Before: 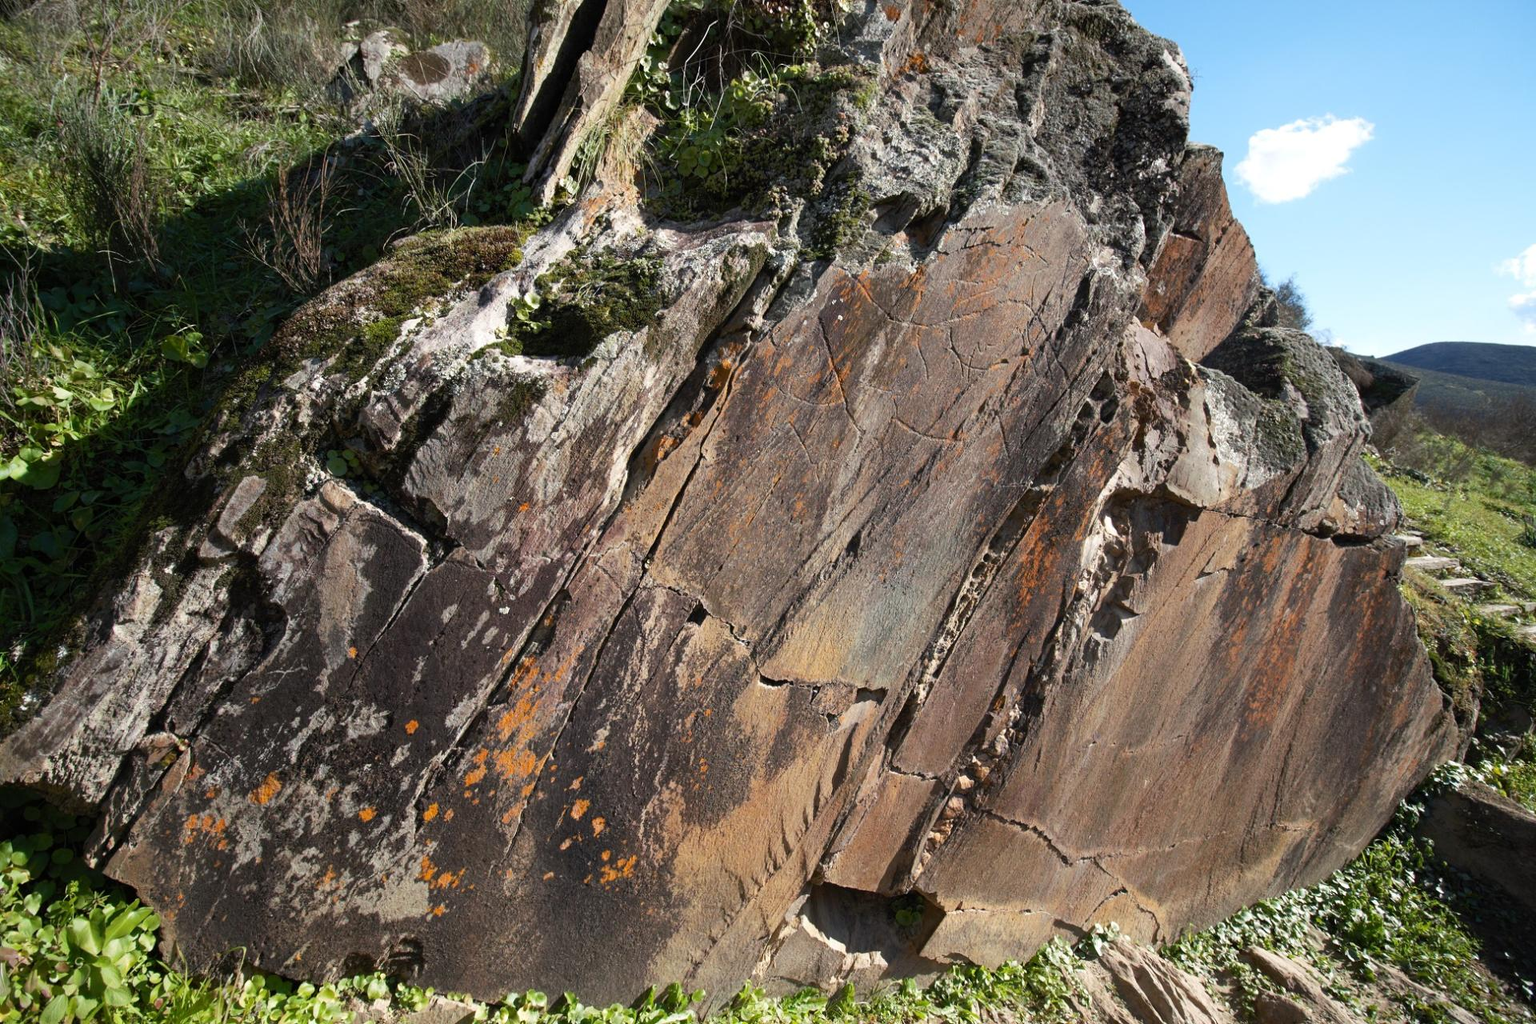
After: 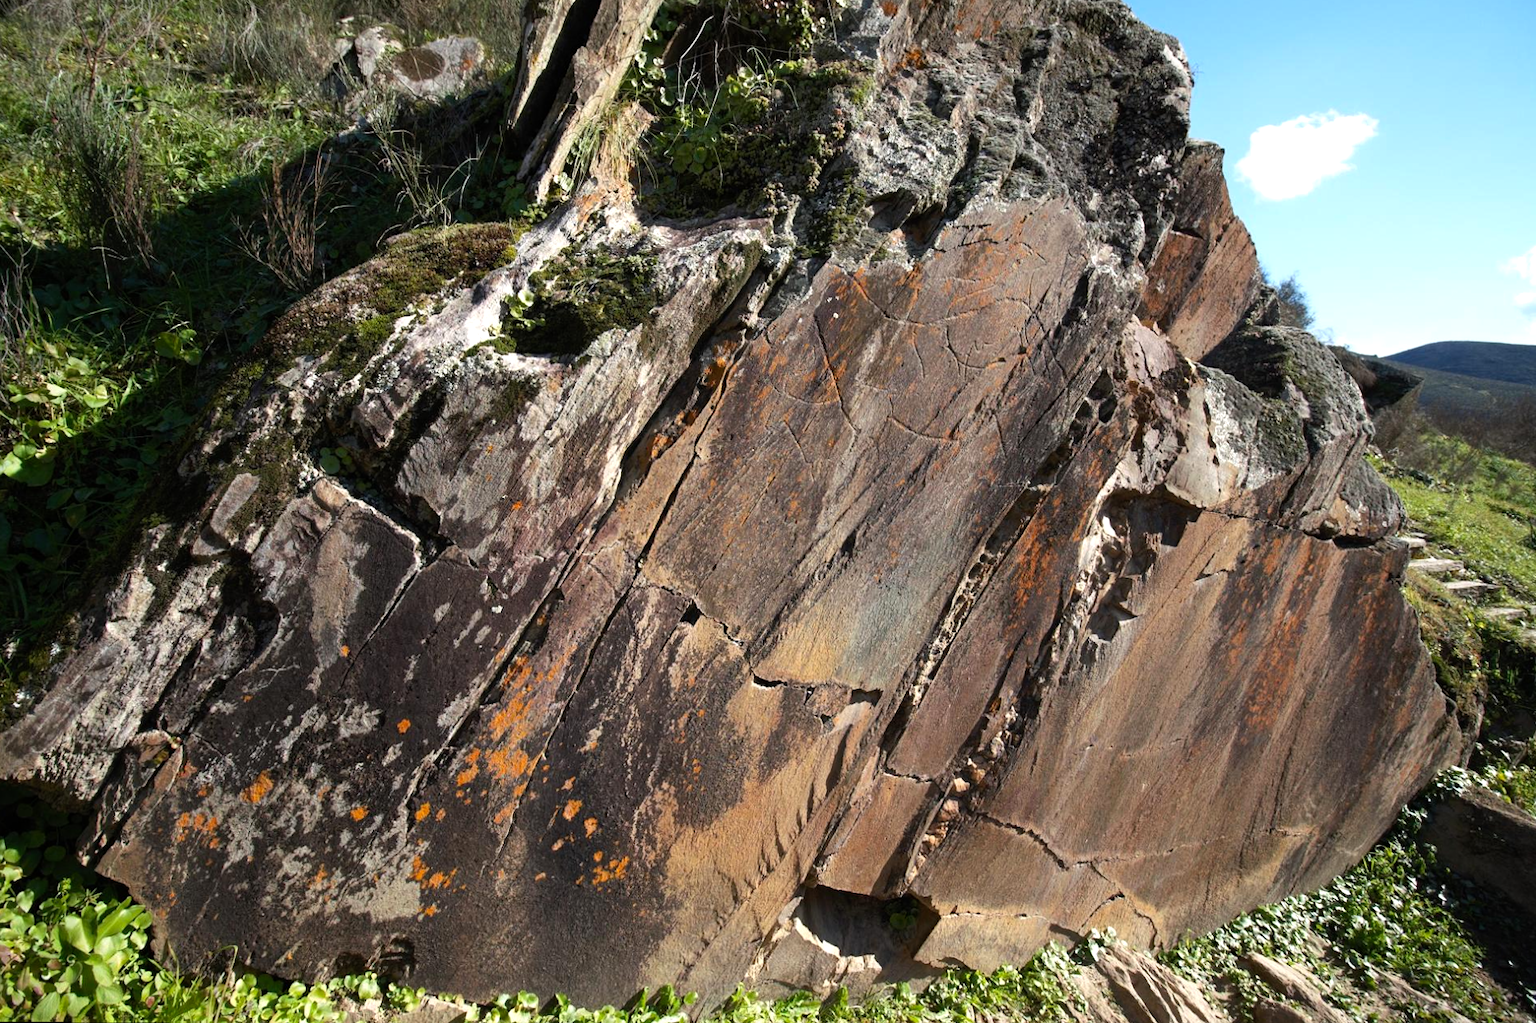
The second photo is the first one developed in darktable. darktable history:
tone equalizer: on, module defaults
rotate and perspective: rotation 0.192°, lens shift (horizontal) -0.015, crop left 0.005, crop right 0.996, crop top 0.006, crop bottom 0.99
color balance: contrast 10%
shadows and highlights: radius 334.93, shadows 63.48, highlights 6.06, compress 87.7%, highlights color adjustment 39.73%, soften with gaussian
